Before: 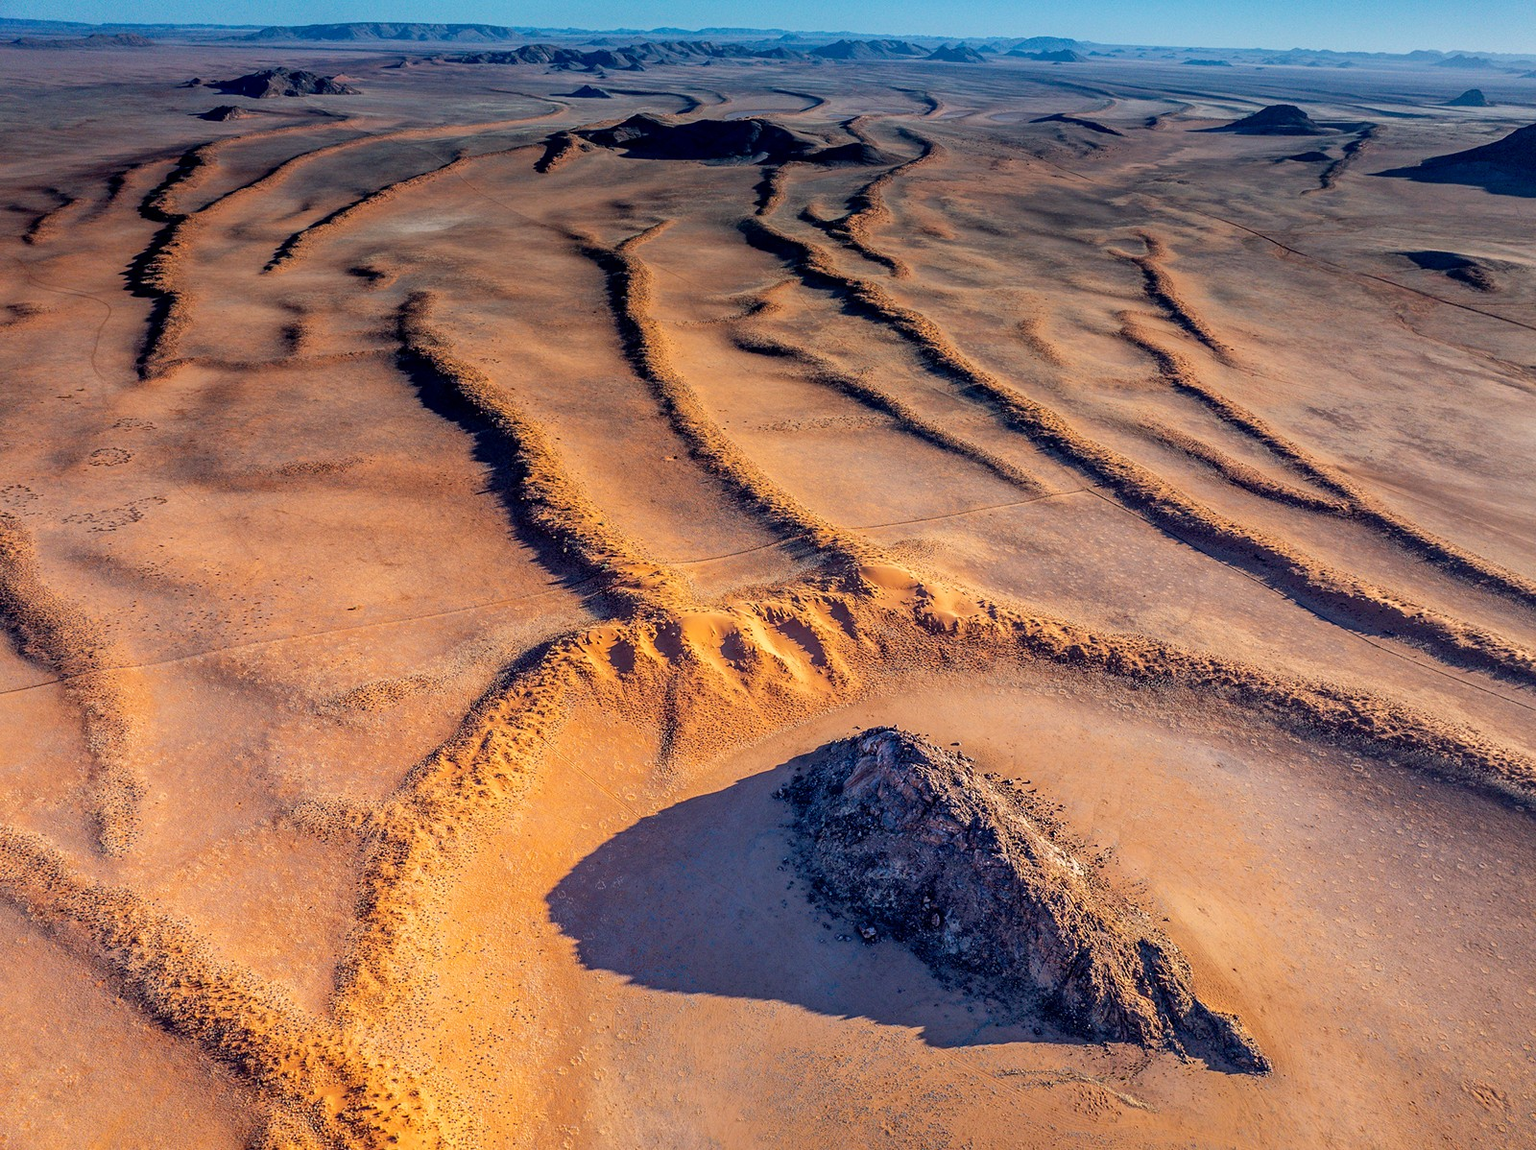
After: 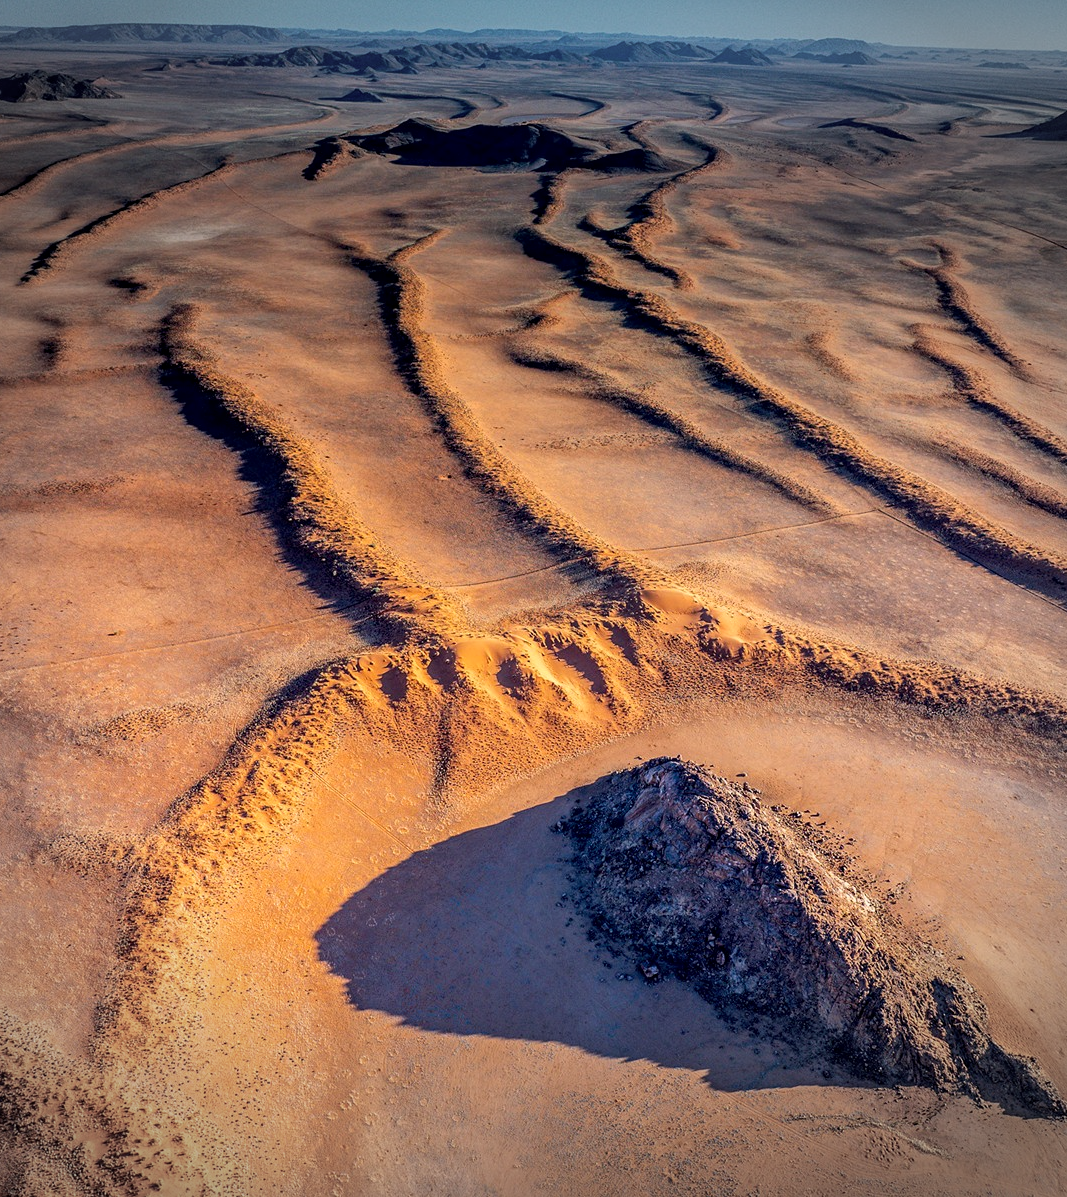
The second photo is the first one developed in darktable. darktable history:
local contrast: highlights 105%, shadows 97%, detail 119%, midtone range 0.2
crop and rotate: left 15.931%, right 17.372%
vignetting: fall-off start 75.39%, width/height ratio 1.089
